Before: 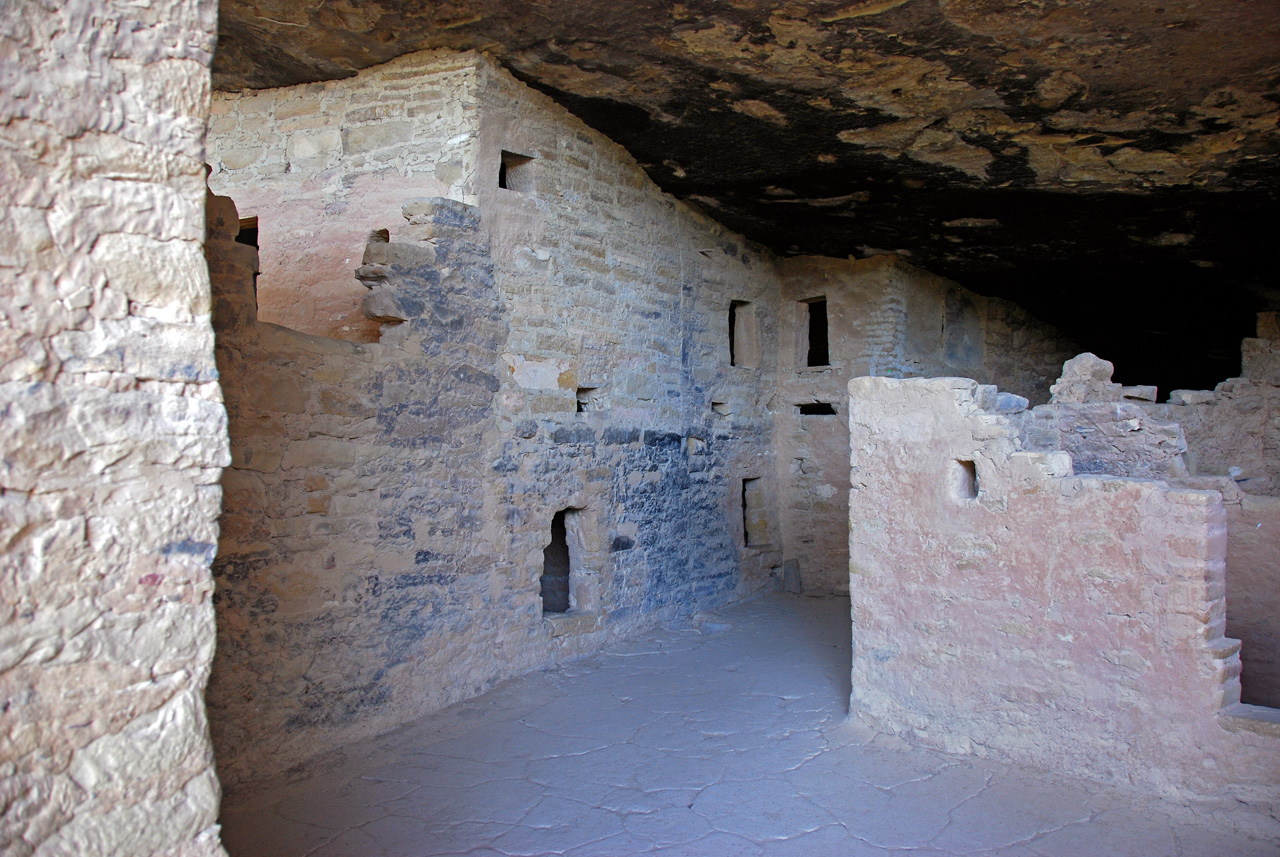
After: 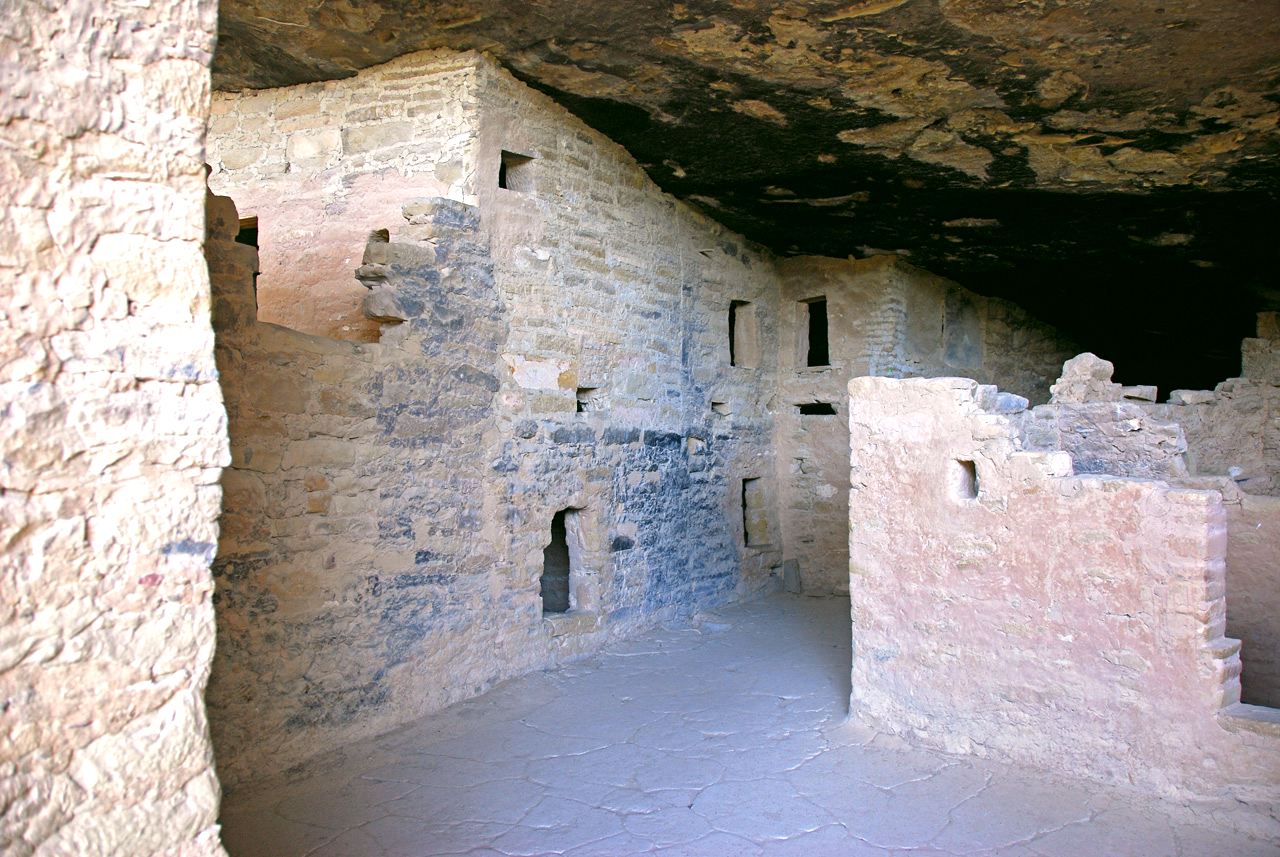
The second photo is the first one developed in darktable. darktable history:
color correction: highlights a* 4.42, highlights b* 4.95, shadows a* -7.33, shadows b* 4.82
exposure: black level correction 0, exposure 0.698 EV, compensate highlight preservation false
